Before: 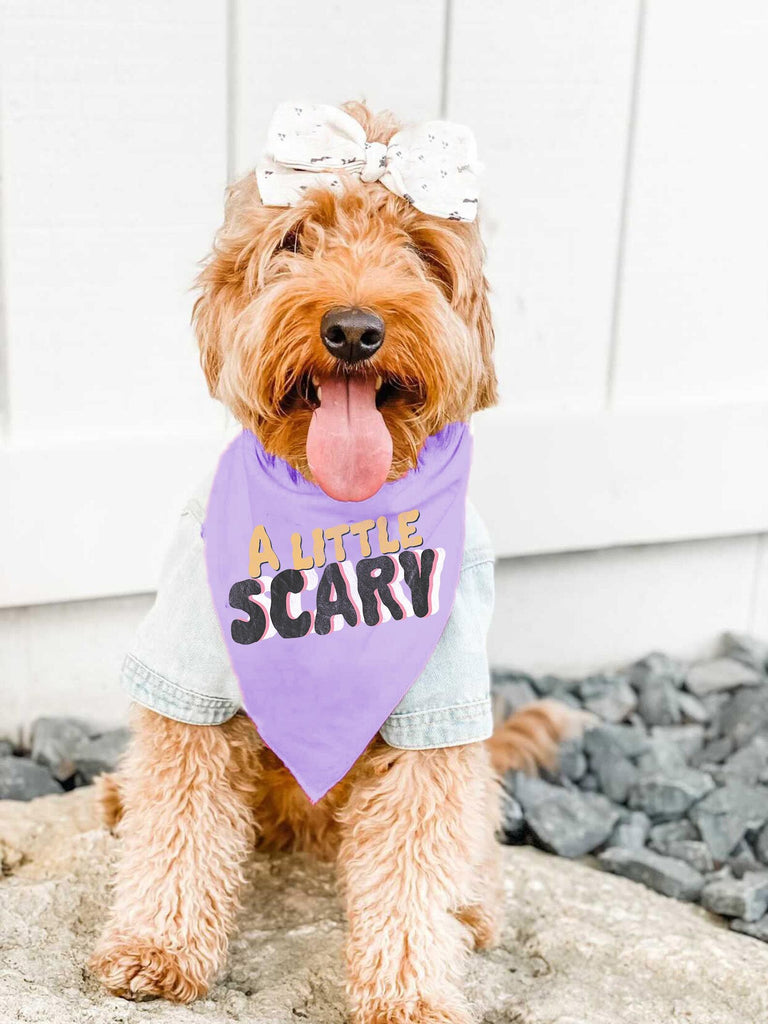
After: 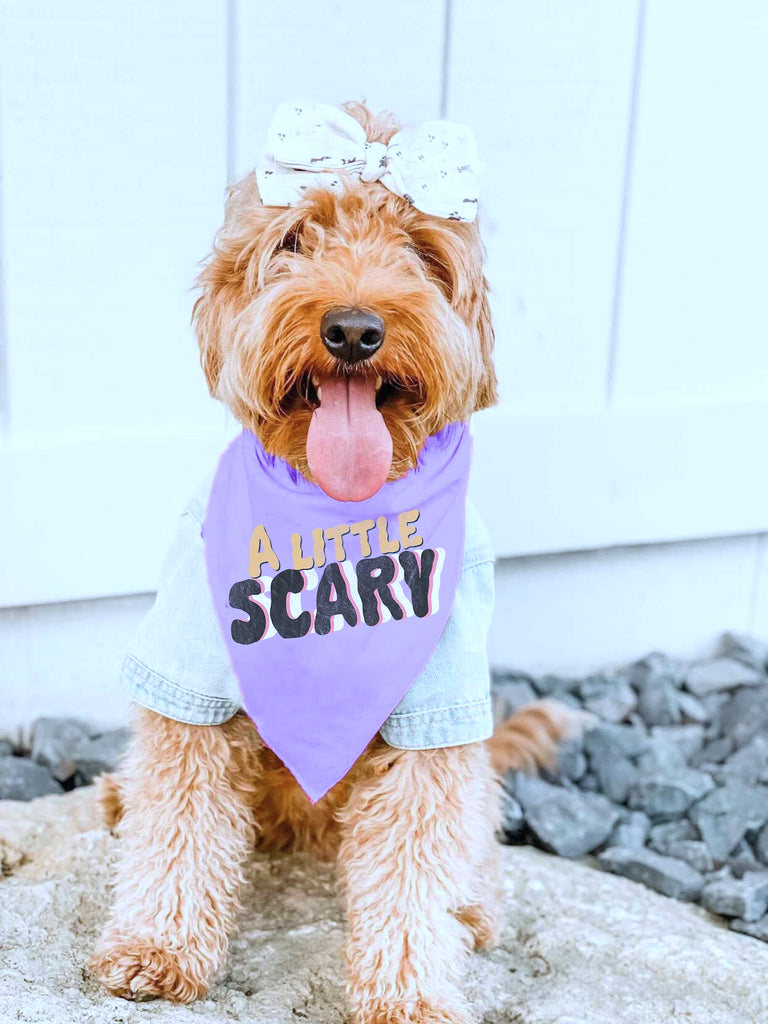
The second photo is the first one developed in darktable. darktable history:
color calibration: illuminant as shot in camera, x 0.378, y 0.381, temperature 4102.53 K
